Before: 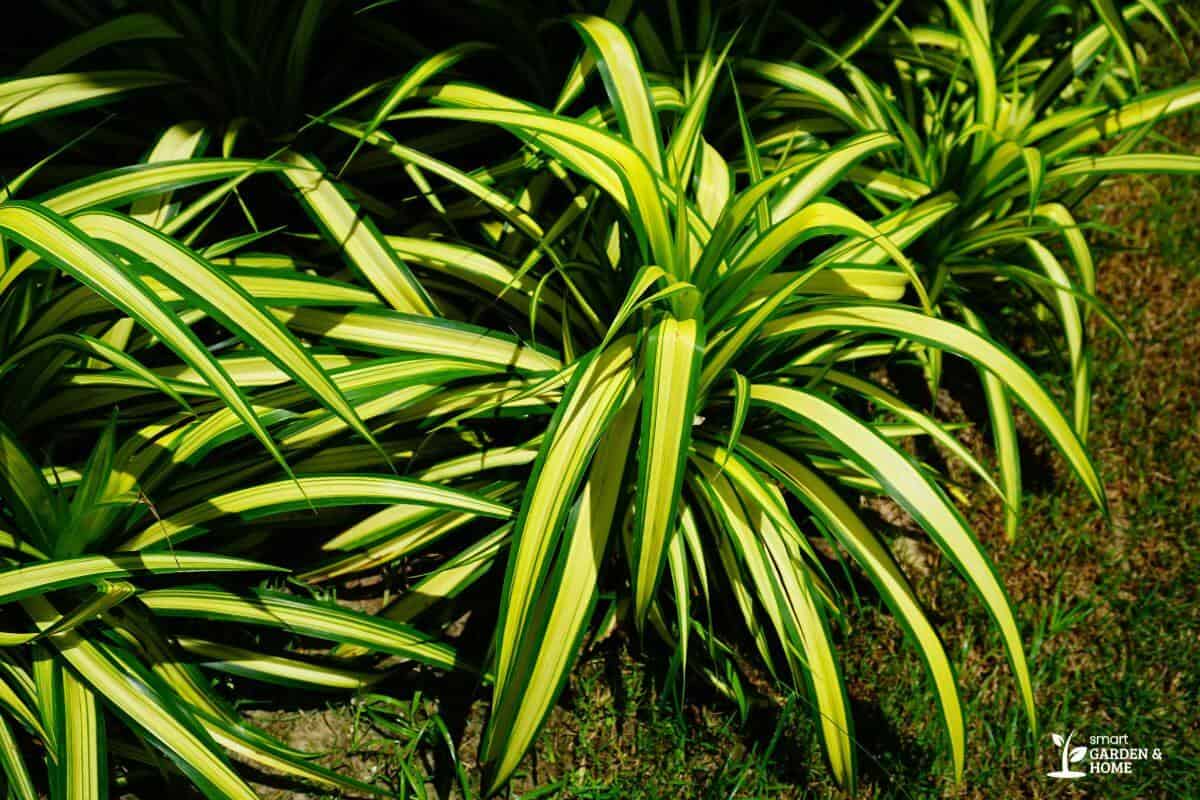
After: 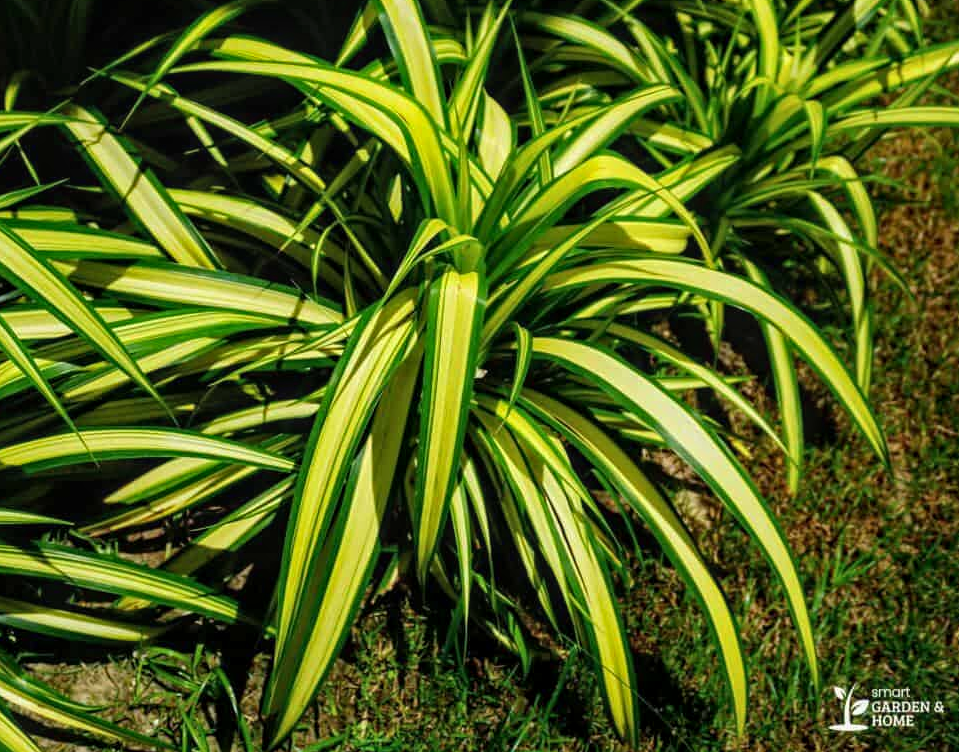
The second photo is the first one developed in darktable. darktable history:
local contrast: on, module defaults
crop and rotate: left 18.199%, top 5.875%, right 1.858%
